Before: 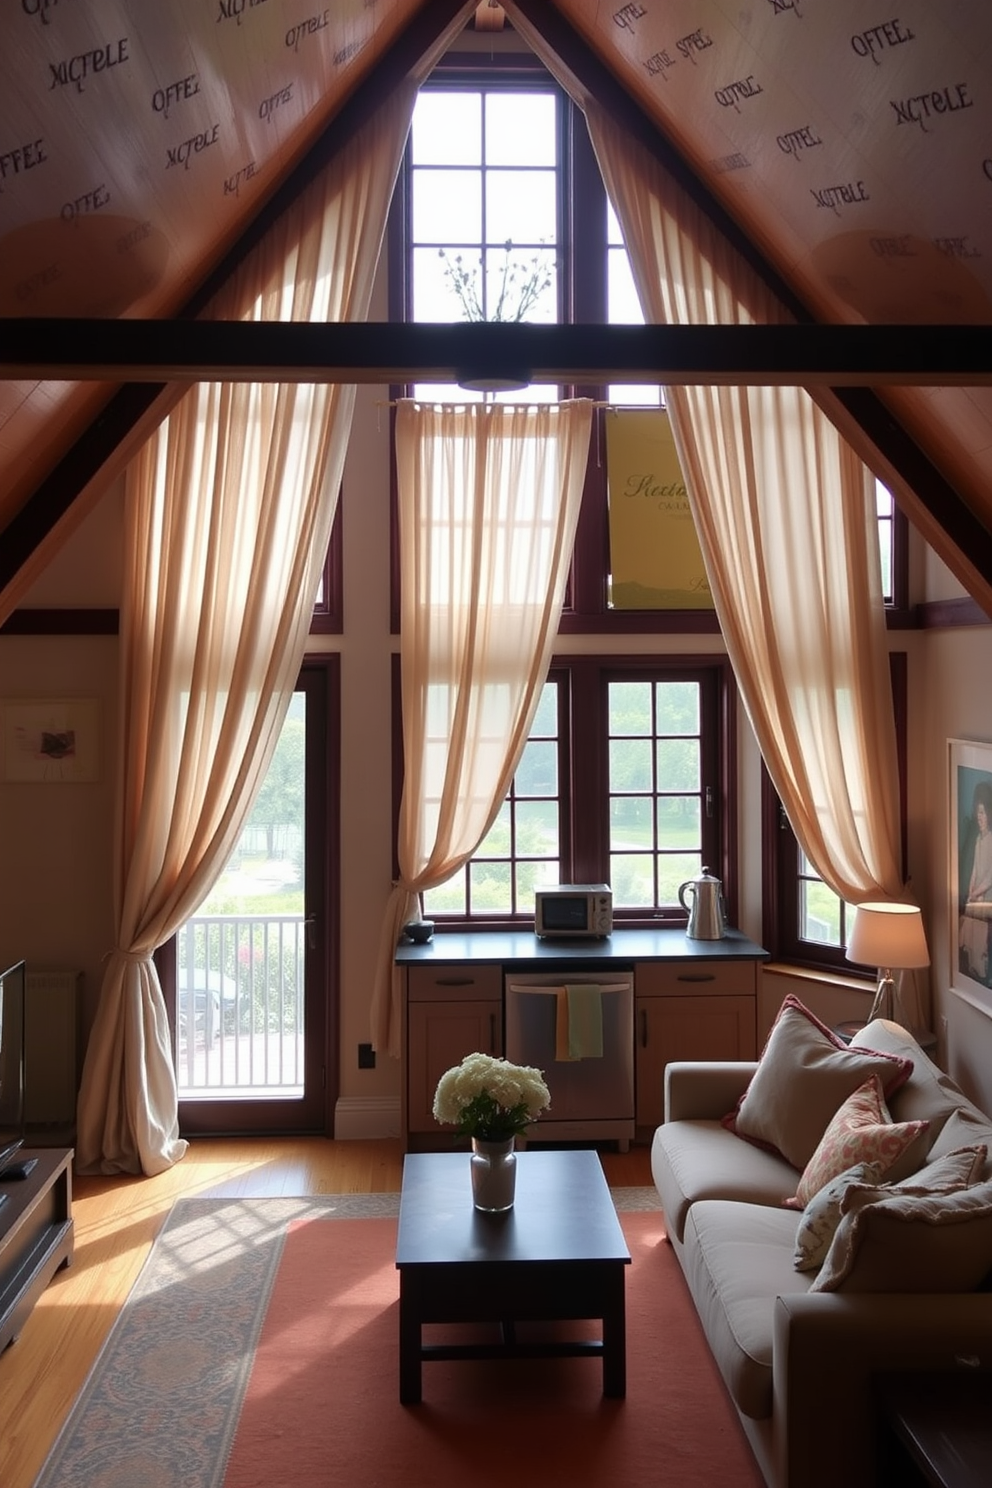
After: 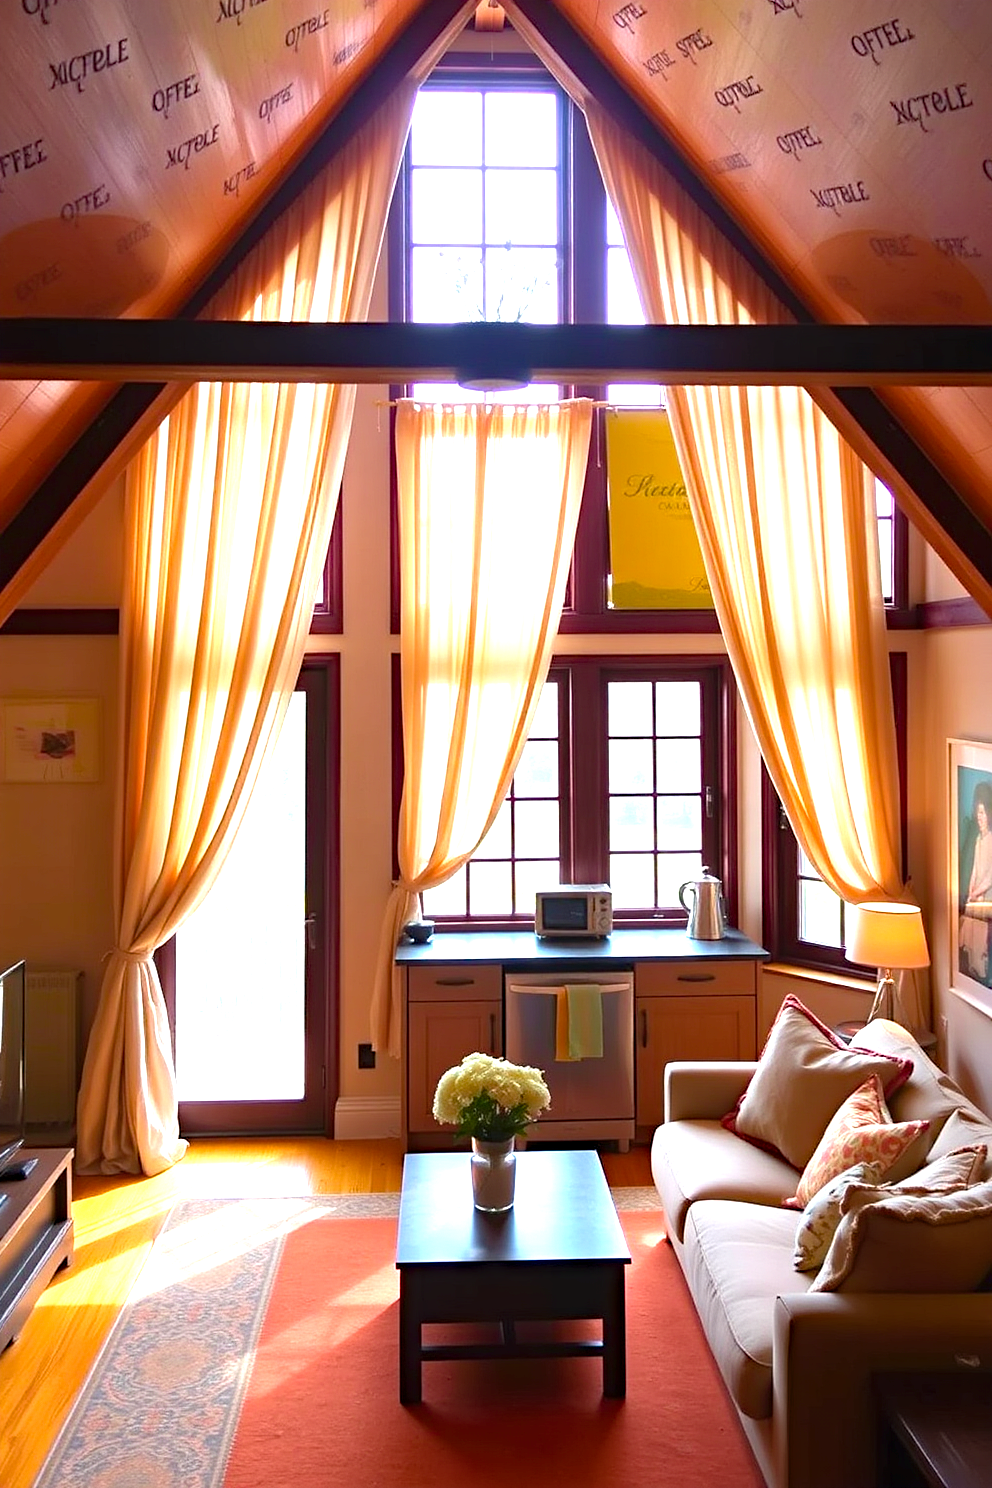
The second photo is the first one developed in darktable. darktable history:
exposure: black level correction 0, exposure 1.103 EV, compensate exposure bias true, compensate highlight preservation false
haze removal: compatibility mode true
color balance rgb: perceptual saturation grading › global saturation 10.436%, perceptual brilliance grading › highlights 4.663%, perceptual brilliance grading › shadows -9.427%, global vibrance 45.669%
sharpen: amount 0.205
levels: levels [0, 0.435, 0.917]
